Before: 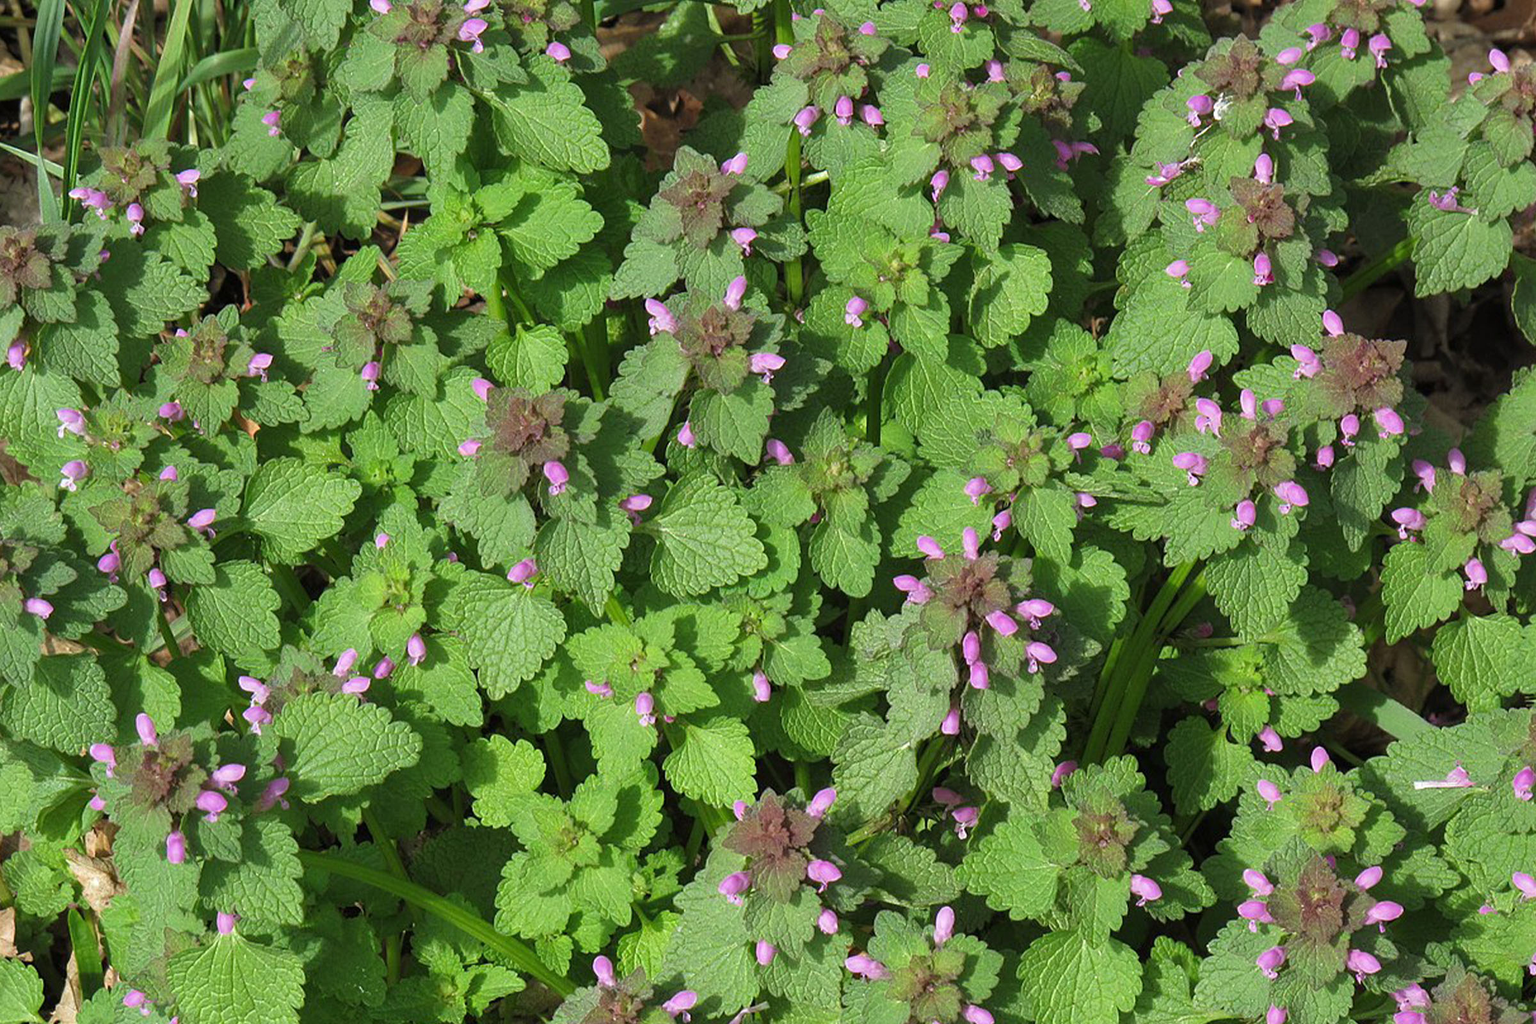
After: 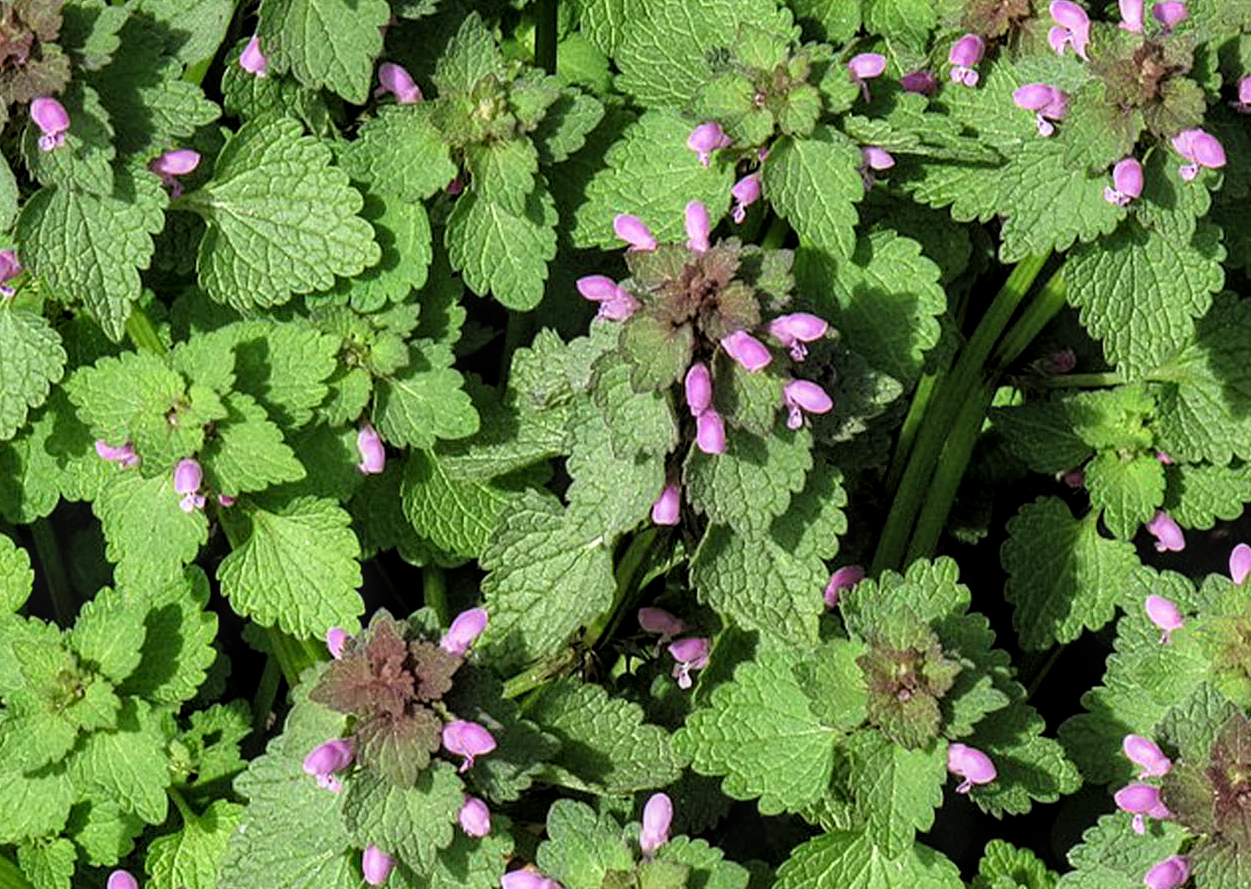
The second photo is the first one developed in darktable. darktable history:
local contrast: on, module defaults
crop: left 34.149%, top 38.963%, right 13.711%, bottom 5.449%
filmic rgb: black relative exposure -8.67 EV, white relative exposure 2.7 EV, target black luminance 0%, hardness 6.26, latitude 76.88%, contrast 1.327, shadows ↔ highlights balance -0.338%
shadows and highlights: soften with gaussian
